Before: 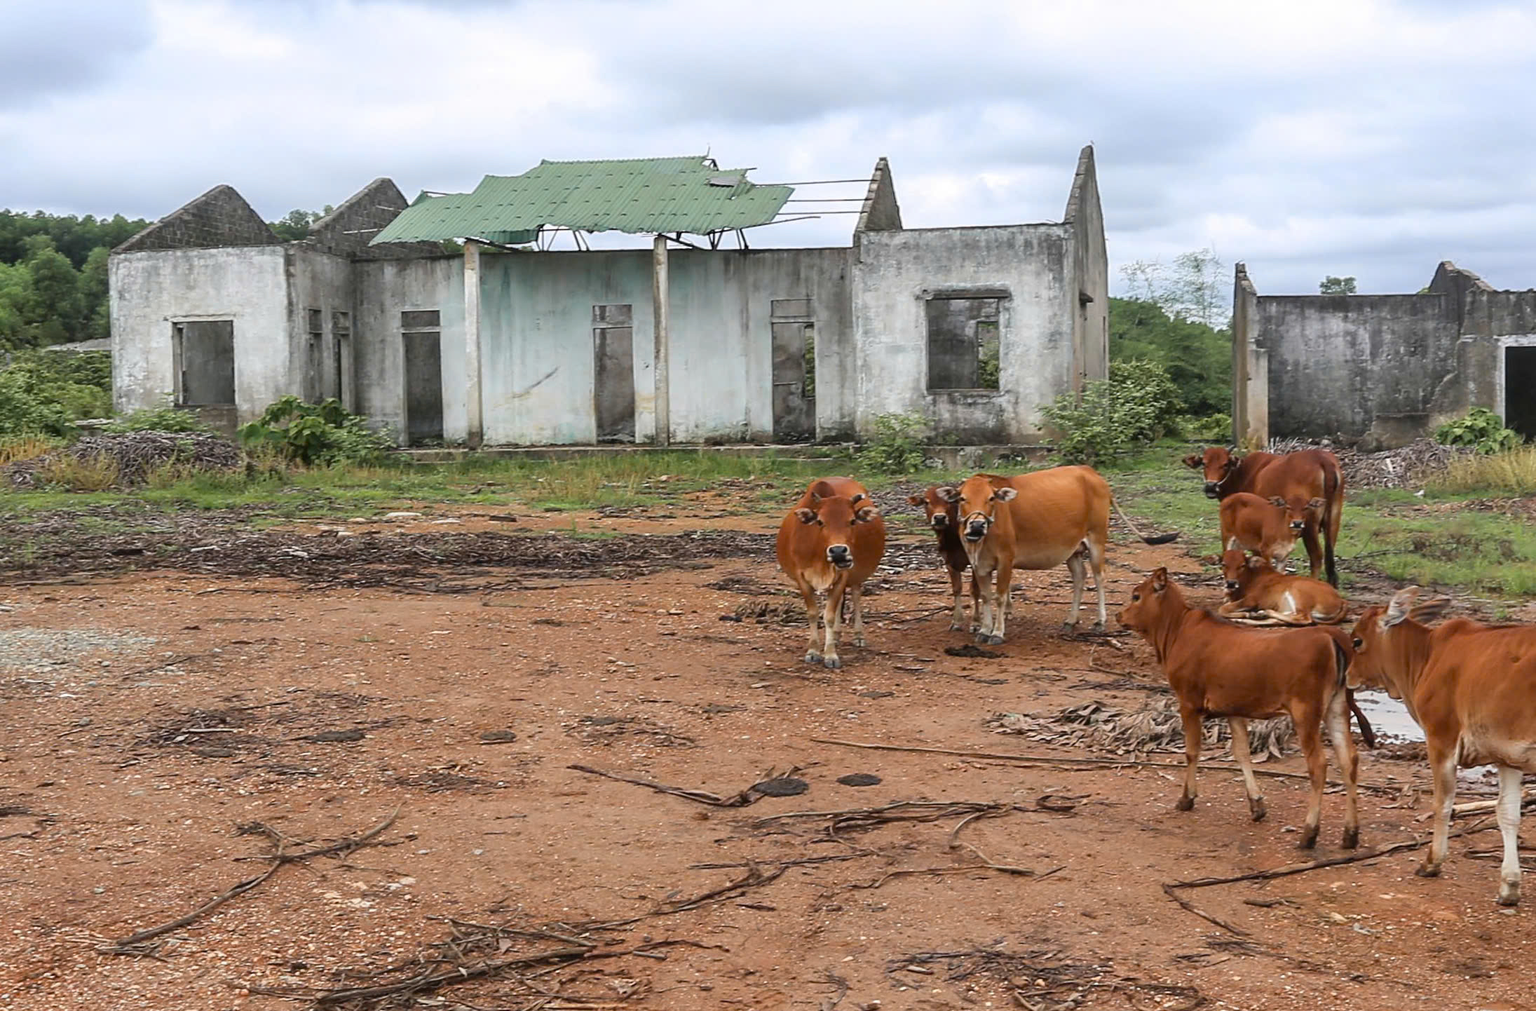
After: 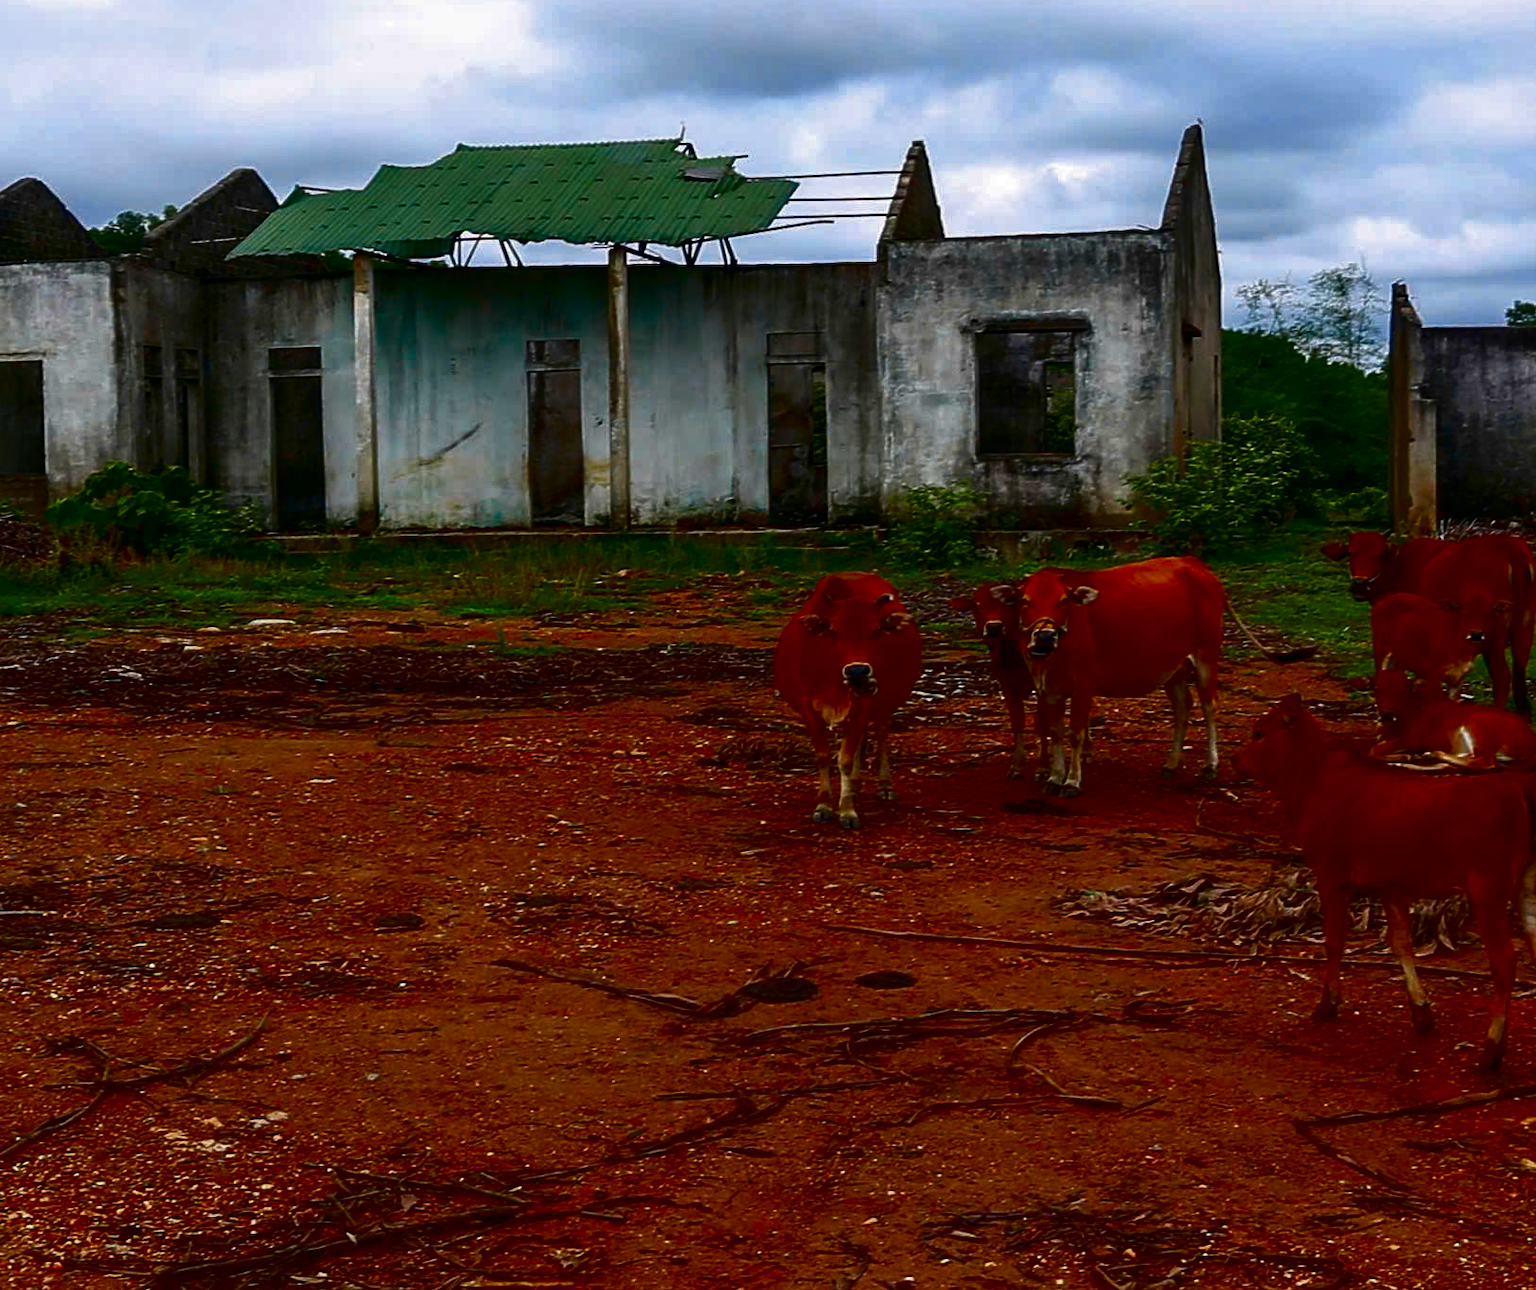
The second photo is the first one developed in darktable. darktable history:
crop and rotate: left 13.15%, top 5.251%, right 12.609%
contrast brightness saturation: brightness -1, saturation 1
